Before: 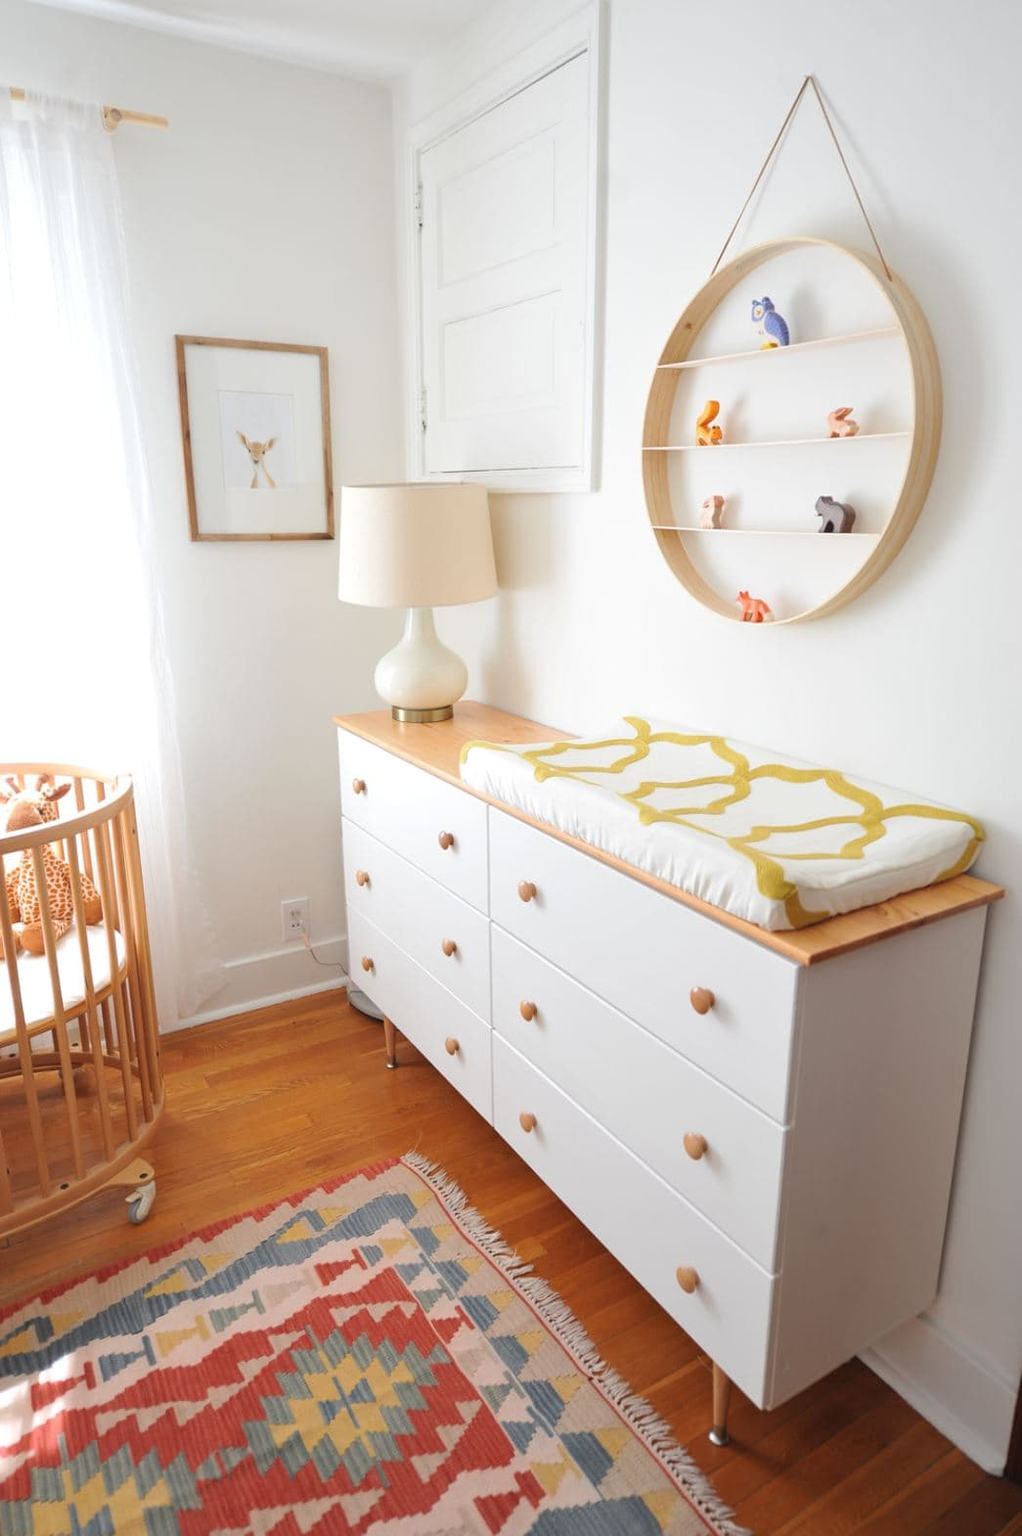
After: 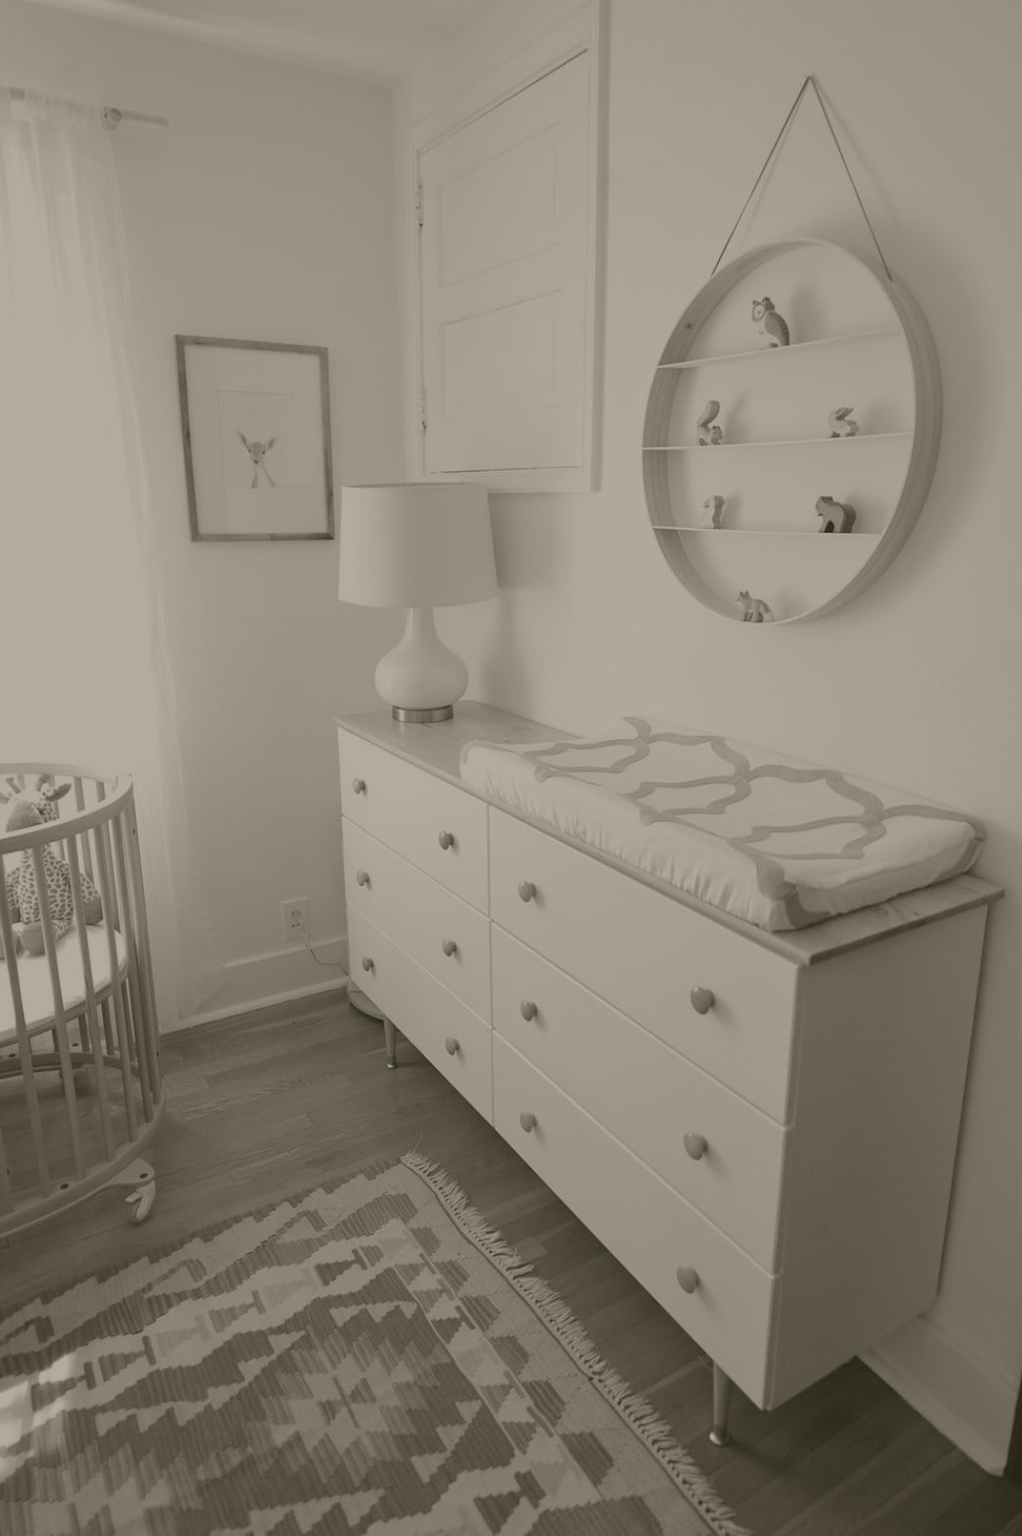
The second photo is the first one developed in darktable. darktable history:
colorize: hue 41.44°, saturation 22%, source mix 60%, lightness 10.61%
color balance rgb: perceptual saturation grading › global saturation 20%, perceptual saturation grading › highlights -25%, perceptual saturation grading › shadows 25%
